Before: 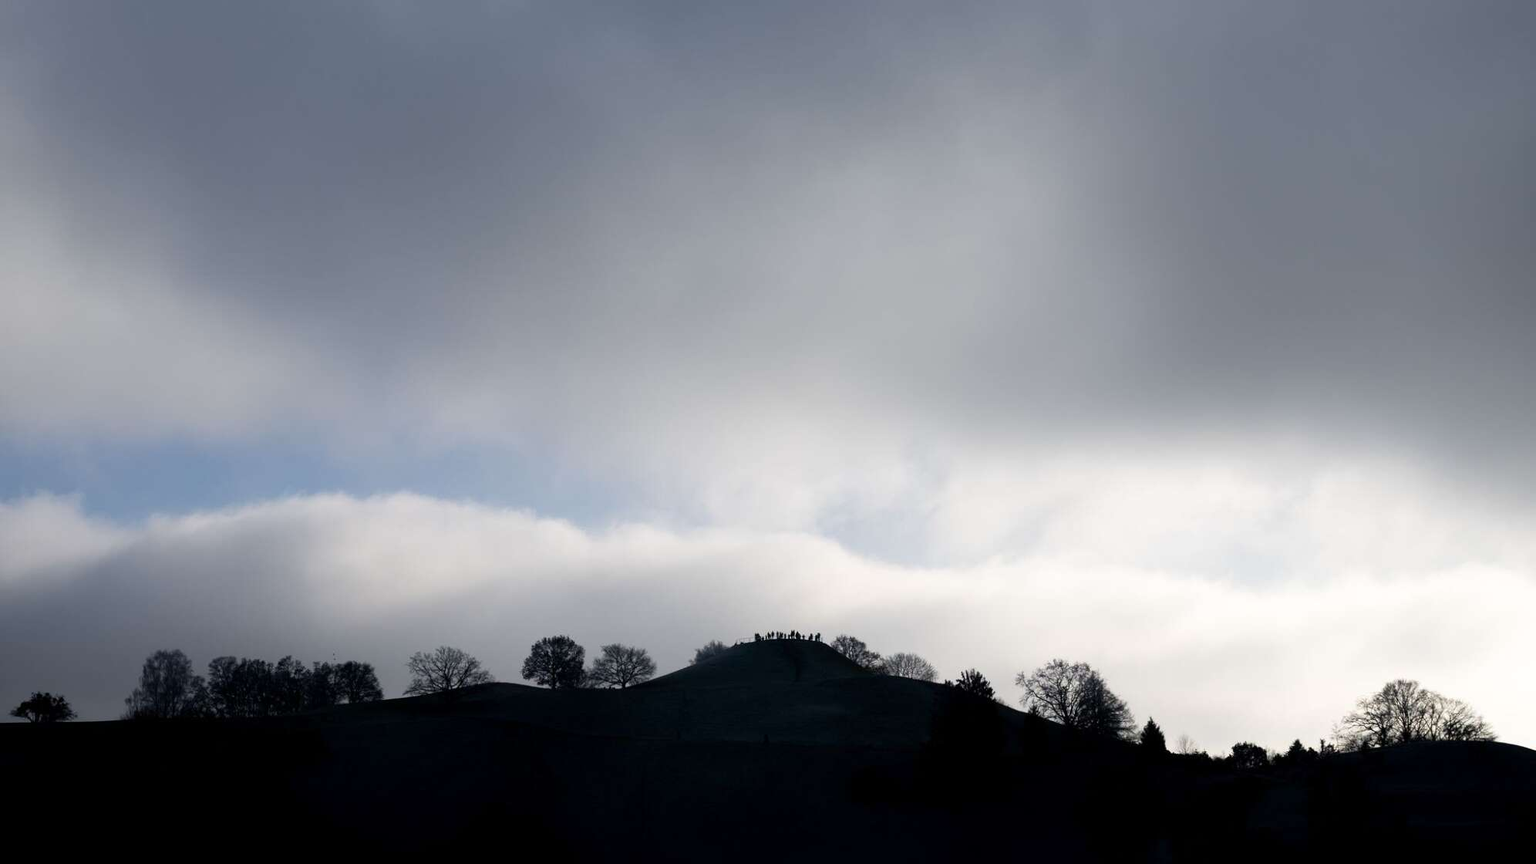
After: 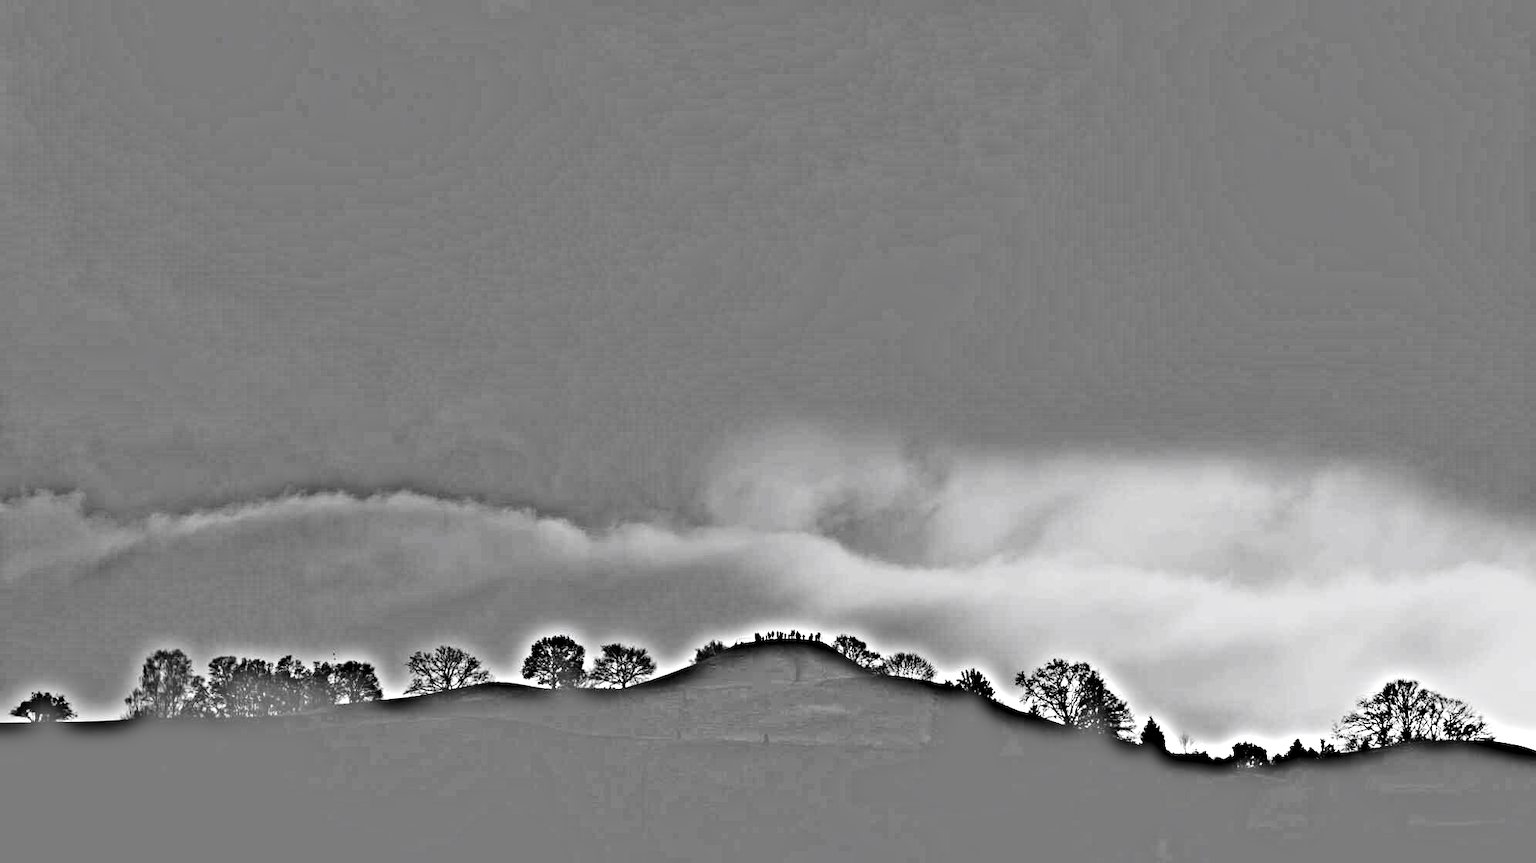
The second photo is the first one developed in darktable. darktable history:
color calibration: illuminant custom, x 0.363, y 0.385, temperature 4528.03 K
levels: levels [0.026, 0.507, 0.987]
highpass: on, module defaults
tone curve: curves: ch0 [(0, 0) (0.126, 0.061) (0.338, 0.285) (0.494, 0.518) (0.703, 0.762) (1, 1)]; ch1 [(0, 0) (0.364, 0.322) (0.443, 0.441) (0.5, 0.501) (0.55, 0.578) (1, 1)]; ch2 [(0, 0) (0.44, 0.424) (0.501, 0.499) (0.557, 0.564) (0.613, 0.682) (0.707, 0.746) (1, 1)], color space Lab, independent channels, preserve colors none
exposure: black level correction 0, exposure 0.7 EV, compensate exposure bias true, compensate highlight preservation false
